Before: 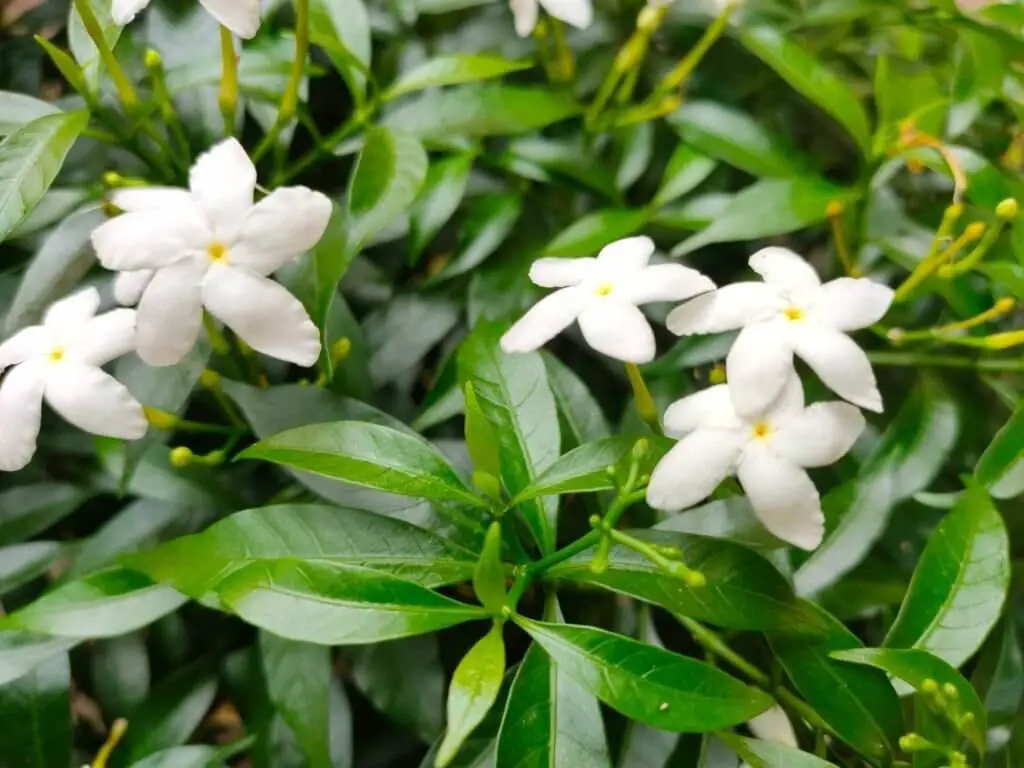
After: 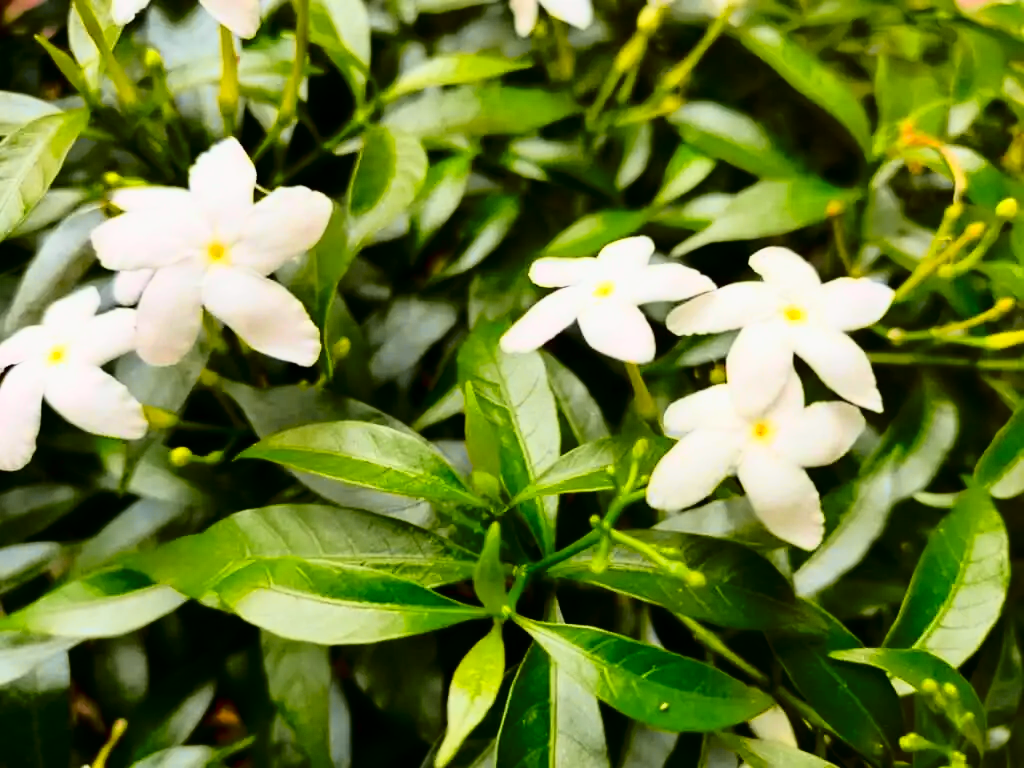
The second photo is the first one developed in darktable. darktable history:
tone curve: curves: ch0 [(0, 0) (0.062, 0.023) (0.168, 0.142) (0.359, 0.44) (0.469, 0.544) (0.634, 0.722) (0.839, 0.909) (0.998, 0.978)]; ch1 [(0, 0) (0.437, 0.453) (0.472, 0.47) (0.502, 0.504) (0.527, 0.546) (0.568, 0.619) (0.608, 0.665) (0.669, 0.748) (0.859, 0.899) (1, 1)]; ch2 [(0, 0) (0.33, 0.301) (0.421, 0.443) (0.473, 0.501) (0.504, 0.504) (0.535, 0.564) (0.575, 0.625) (0.608, 0.676) (1, 1)], color space Lab, independent channels, preserve colors none
contrast brightness saturation: contrast 0.212, brightness -0.107, saturation 0.208
